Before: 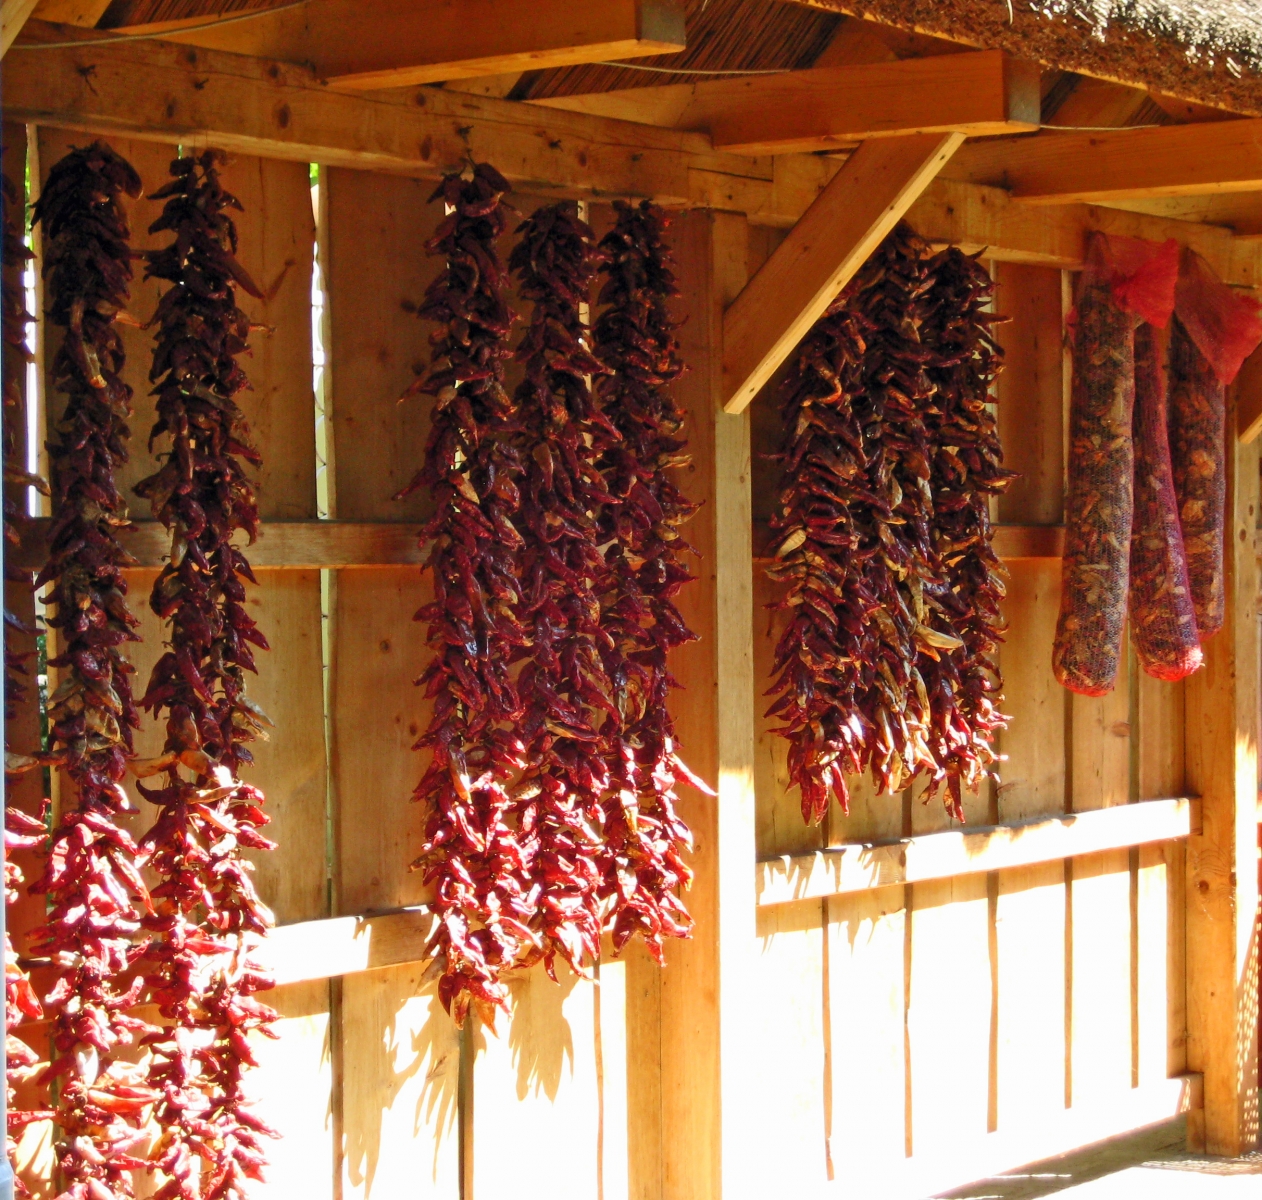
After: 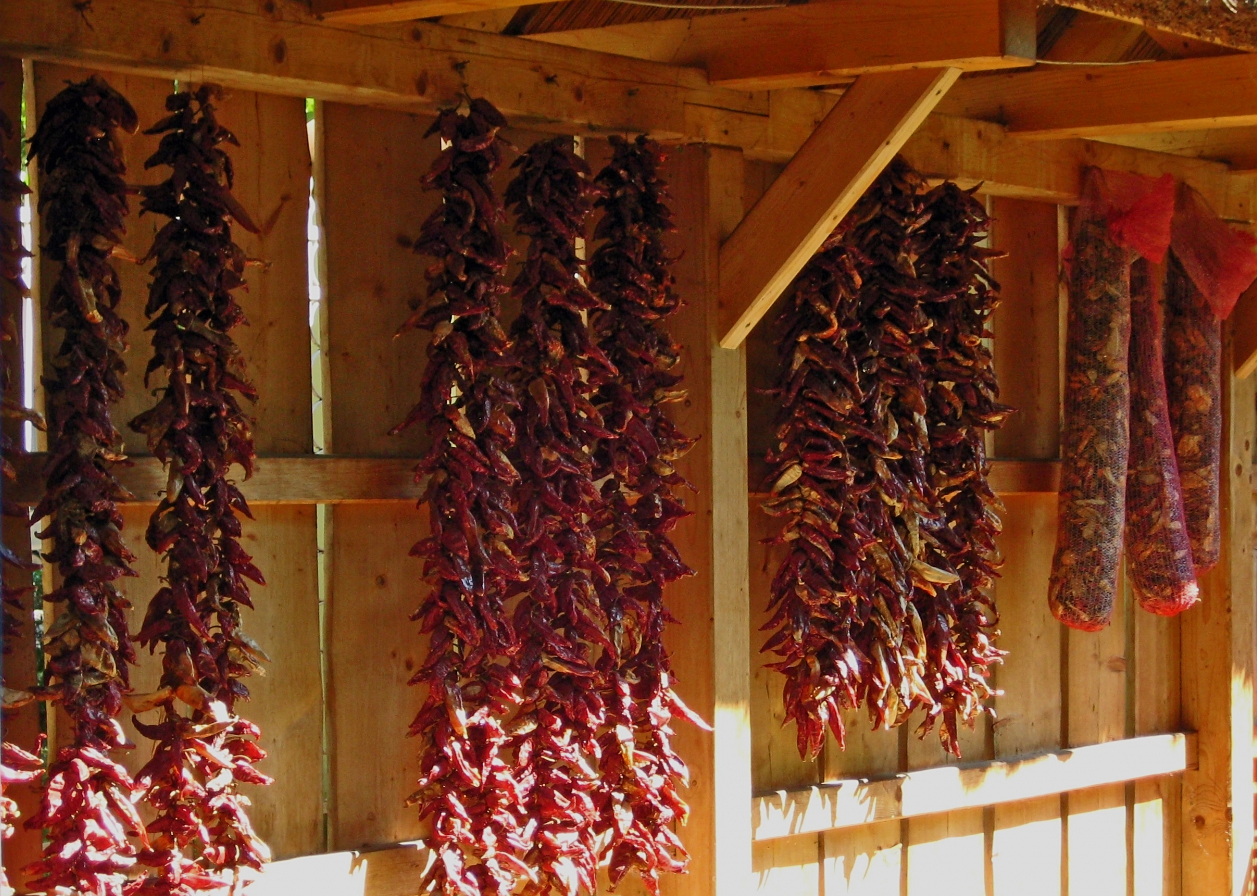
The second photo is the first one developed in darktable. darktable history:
sharpen: radius 1.272, amount 0.305, threshold 0
crop: left 0.387%, top 5.469%, bottom 19.809%
exposure: exposure -0.462 EV, compensate highlight preservation false
